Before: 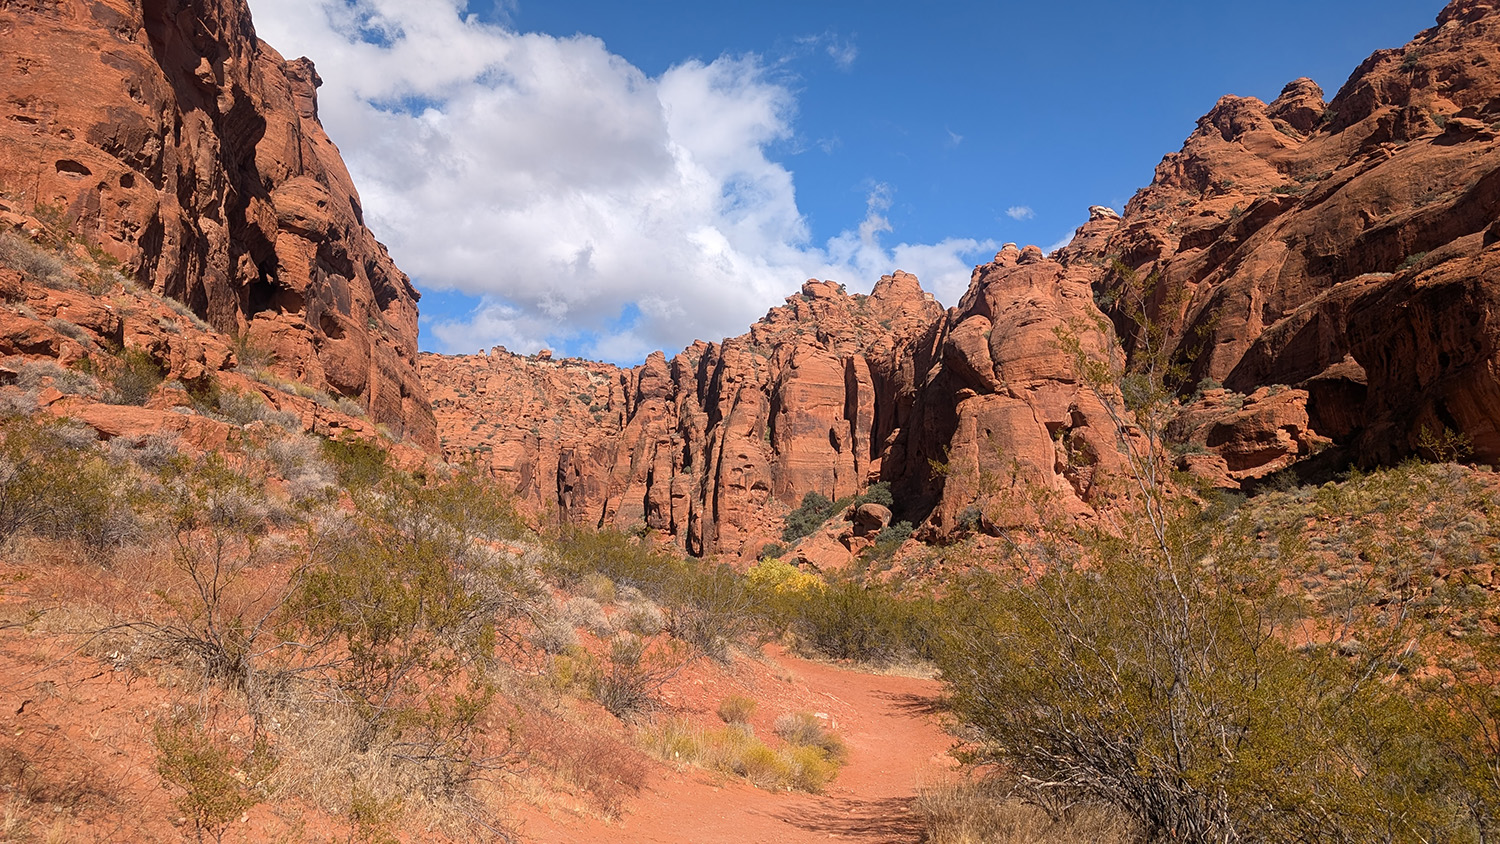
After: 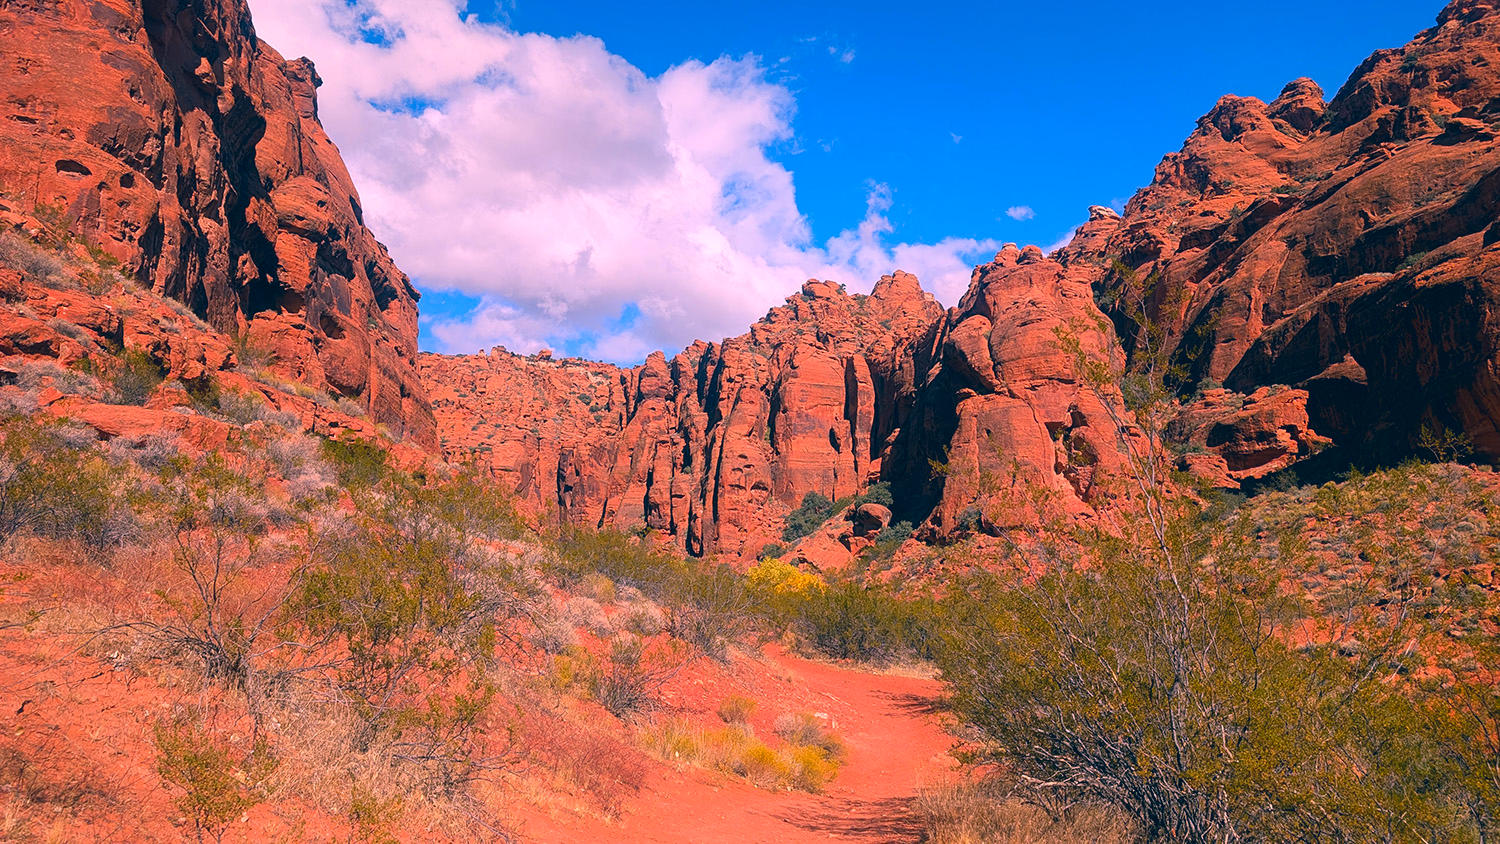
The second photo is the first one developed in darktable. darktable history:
color correction: highlights a* 17, highlights b* 0.315, shadows a* -14.64, shadows b* -14.48, saturation 1.48
